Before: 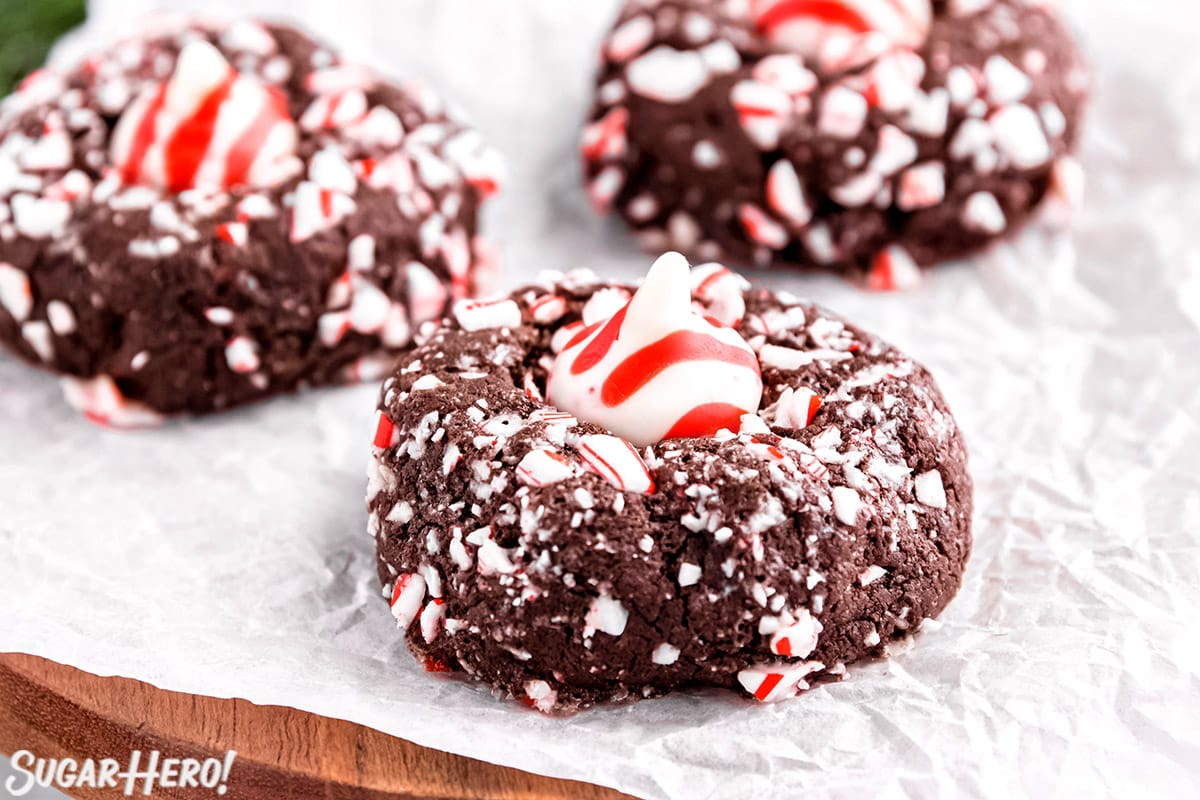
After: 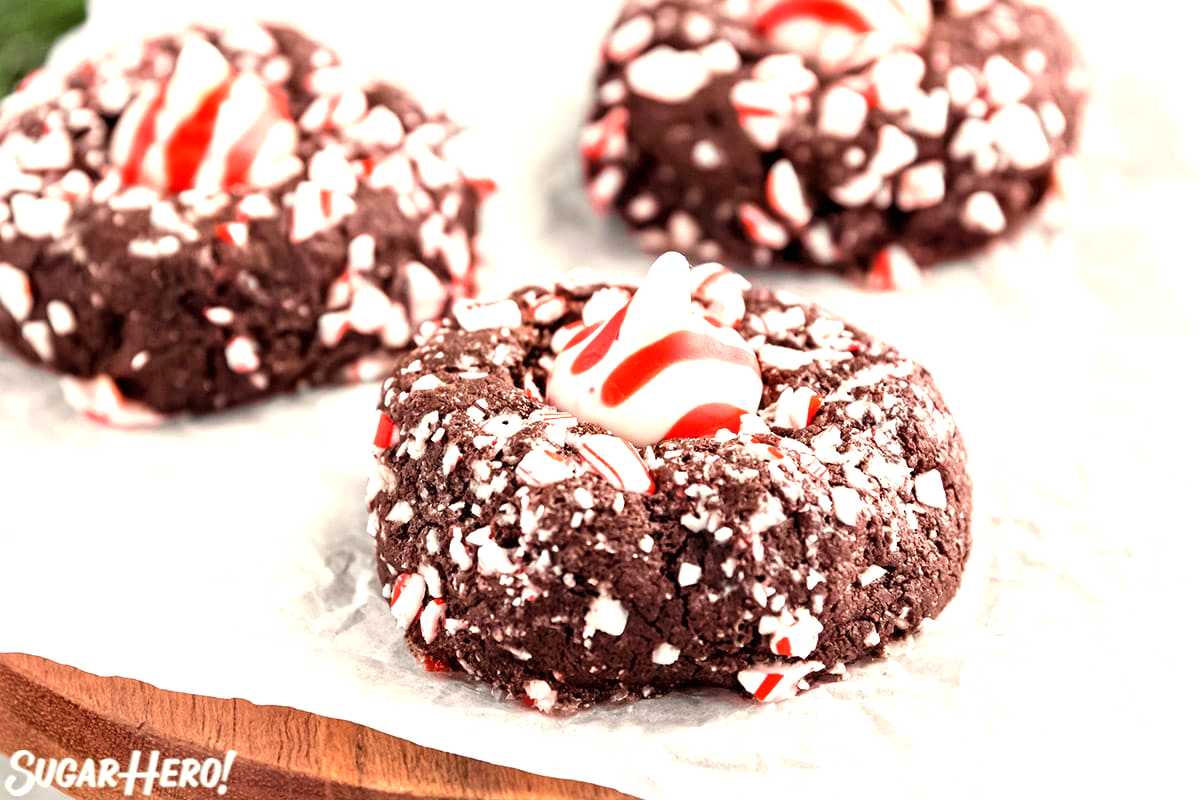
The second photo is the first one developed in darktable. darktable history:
exposure: exposure 0.574 EV, compensate highlight preservation false
white balance: red 1.029, blue 0.92
